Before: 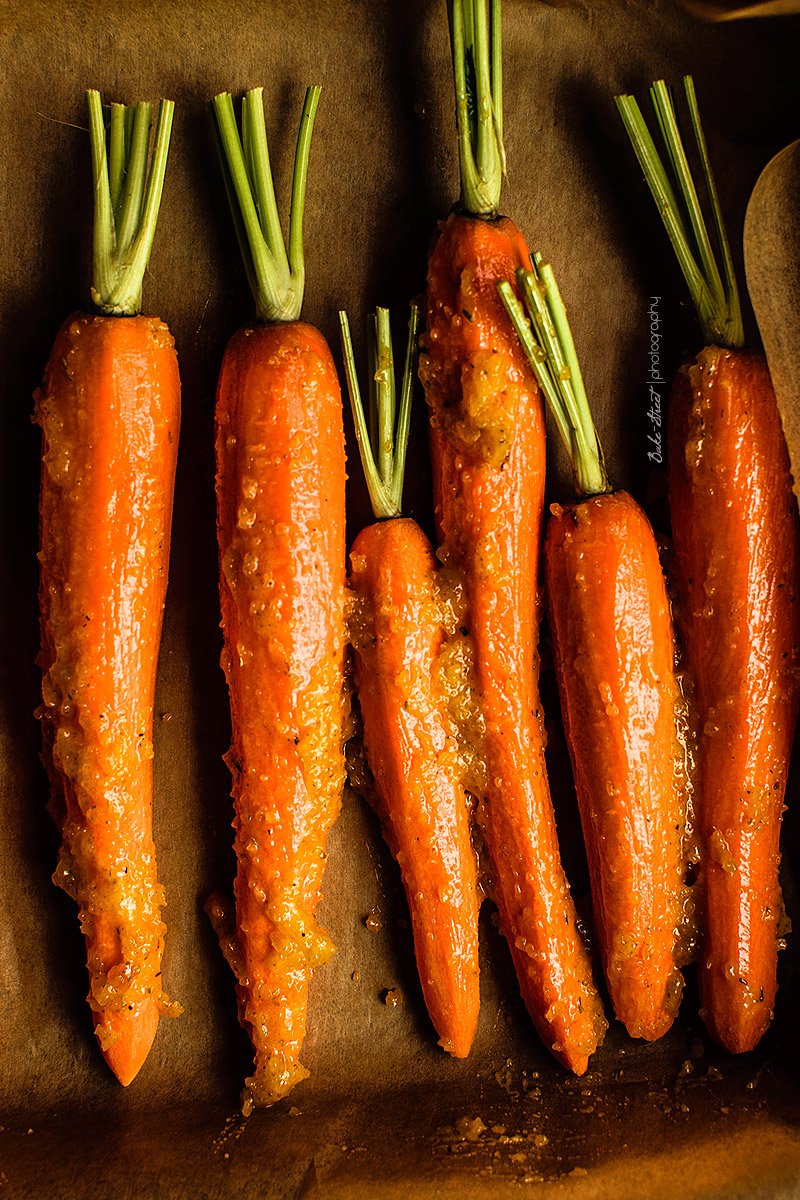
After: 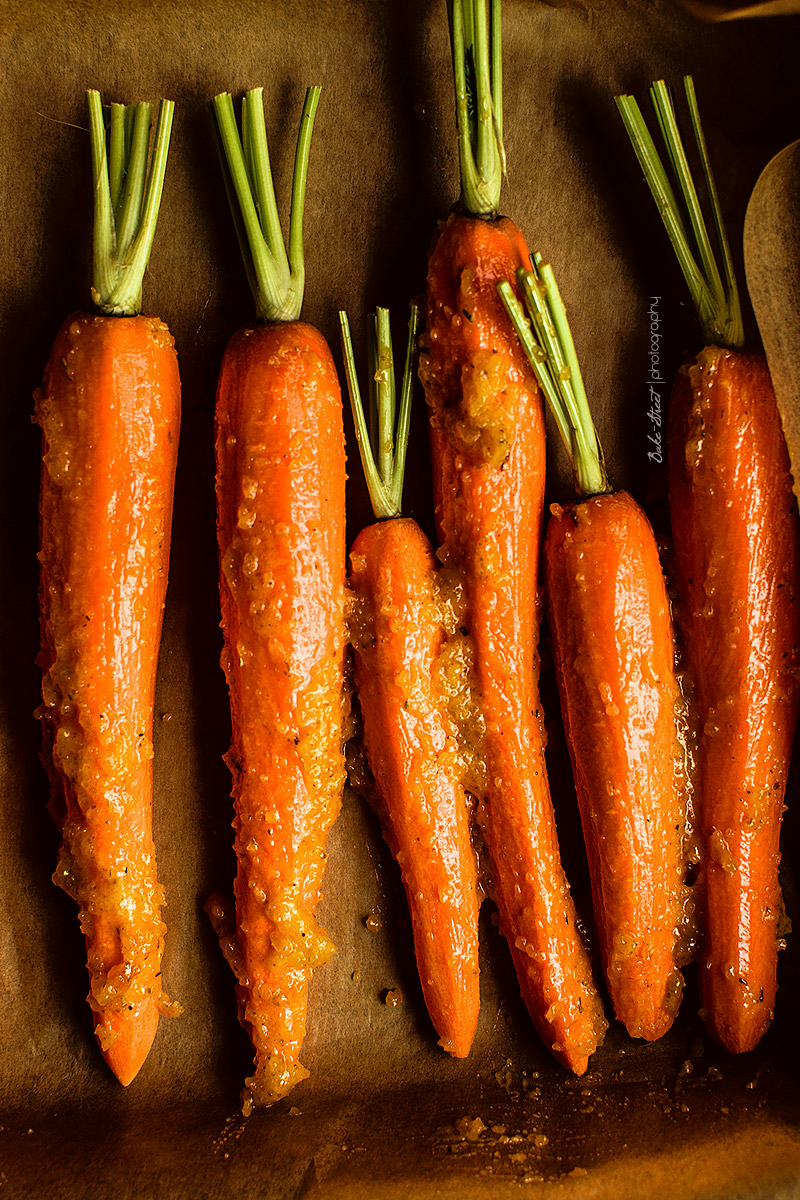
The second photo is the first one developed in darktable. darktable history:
color correction: highlights a* -2.74, highlights b* -2.36, shadows a* 2.01, shadows b* 2.7
